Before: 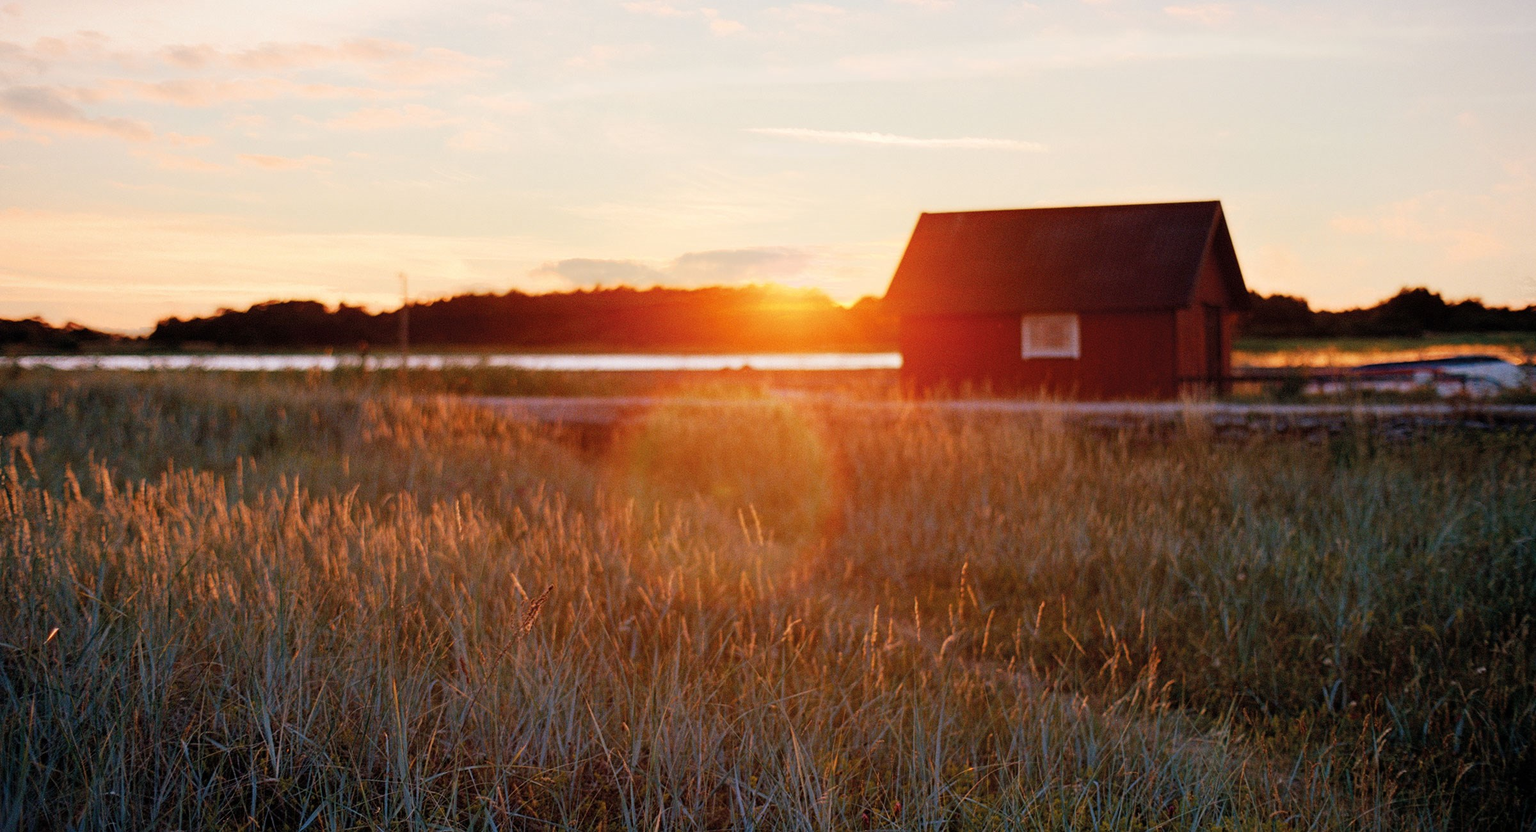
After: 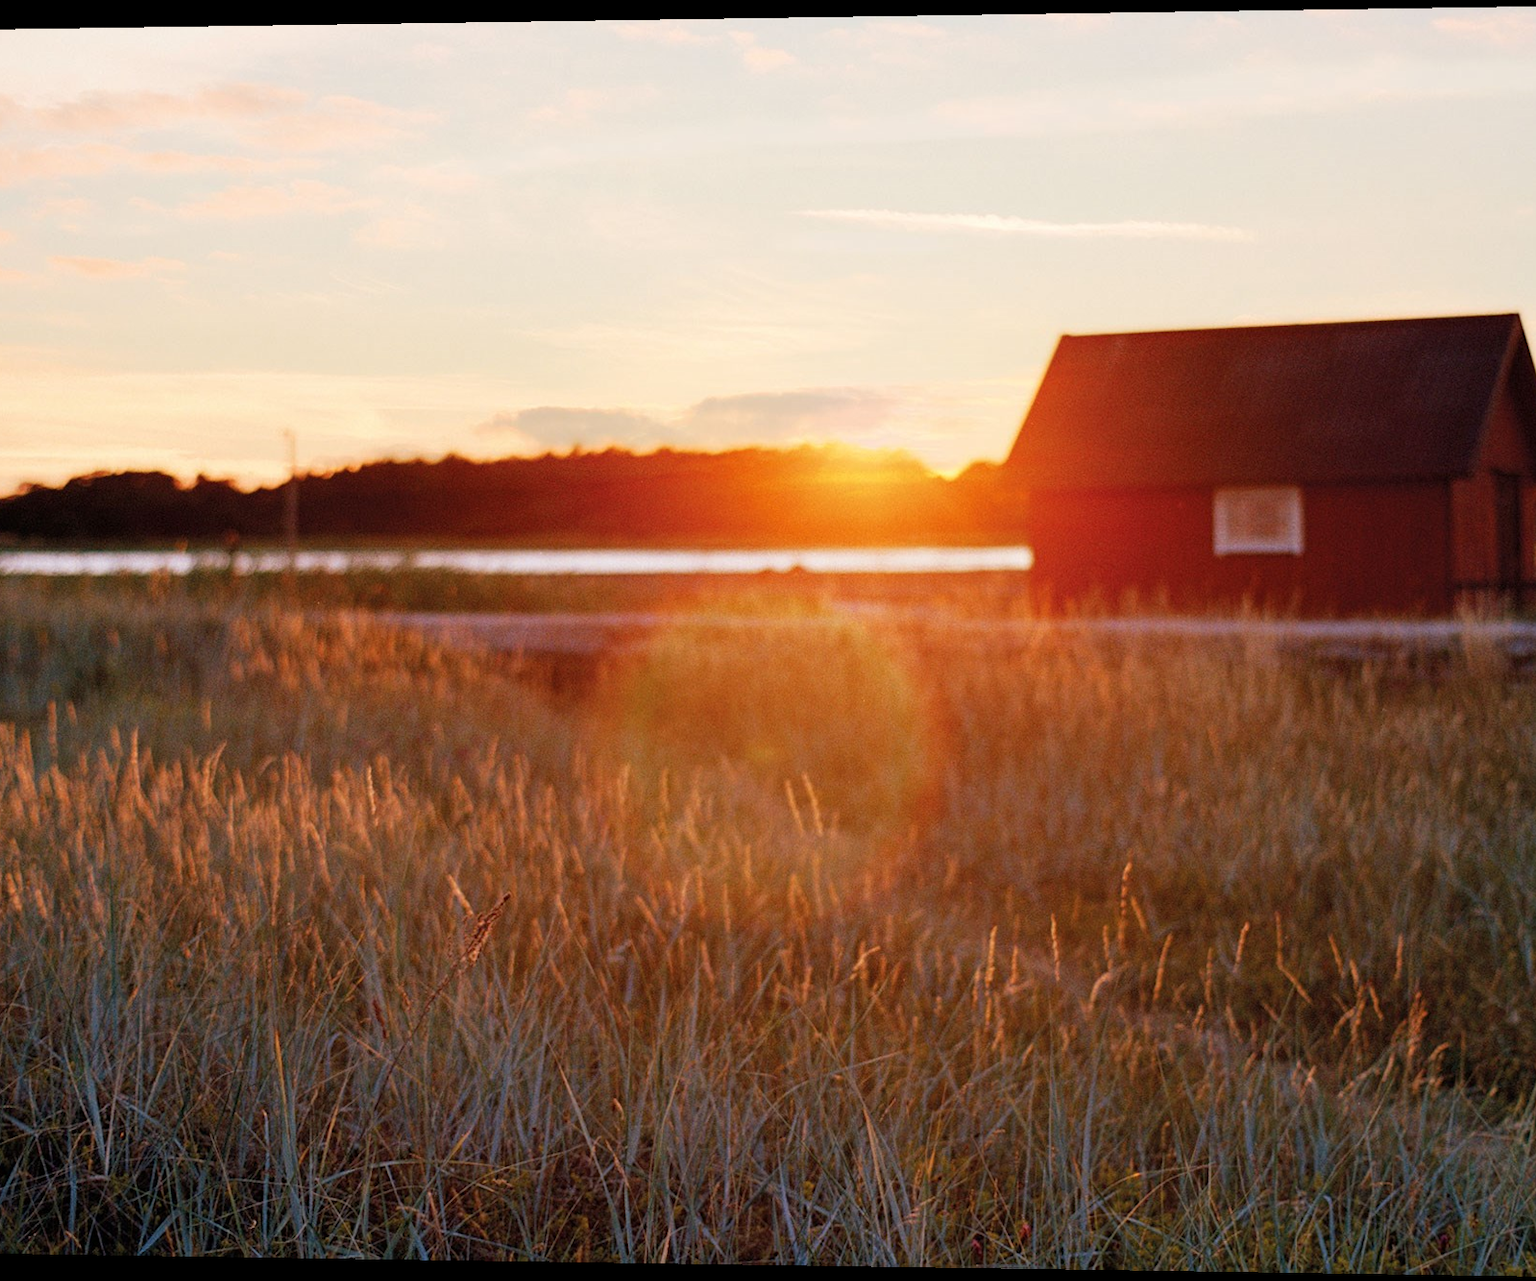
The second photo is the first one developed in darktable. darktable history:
rotate and perspective: lens shift (horizontal) -0.055, automatic cropping off
crop and rotate: left 12.648%, right 20.685%
